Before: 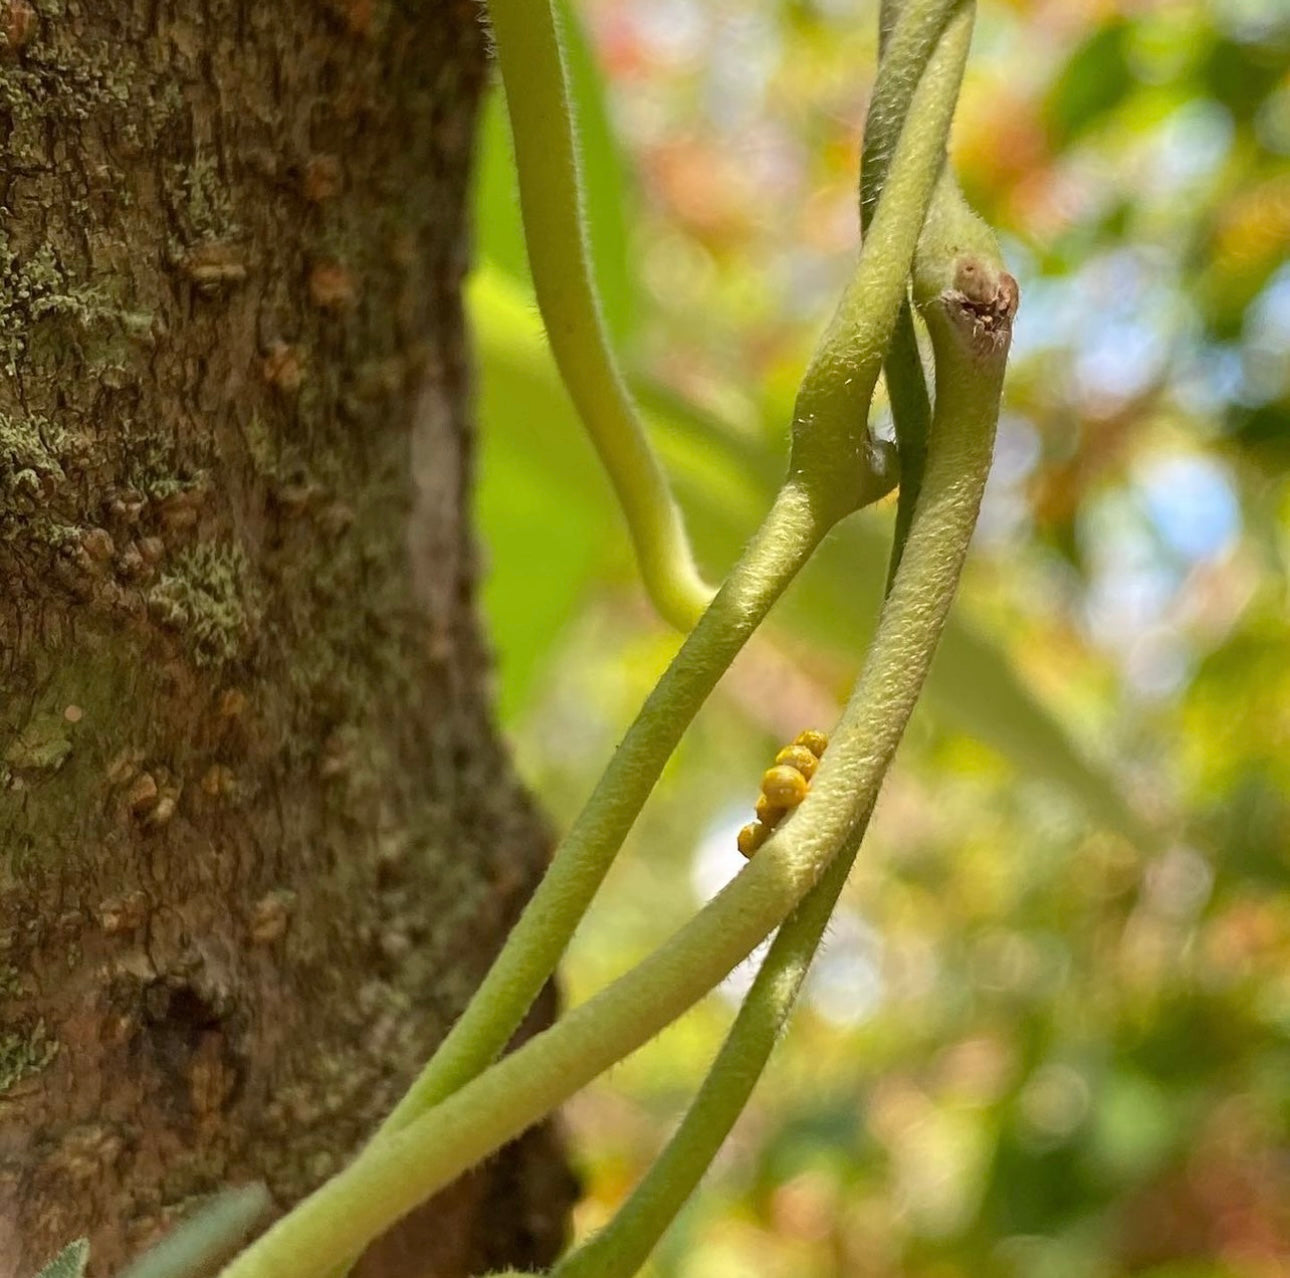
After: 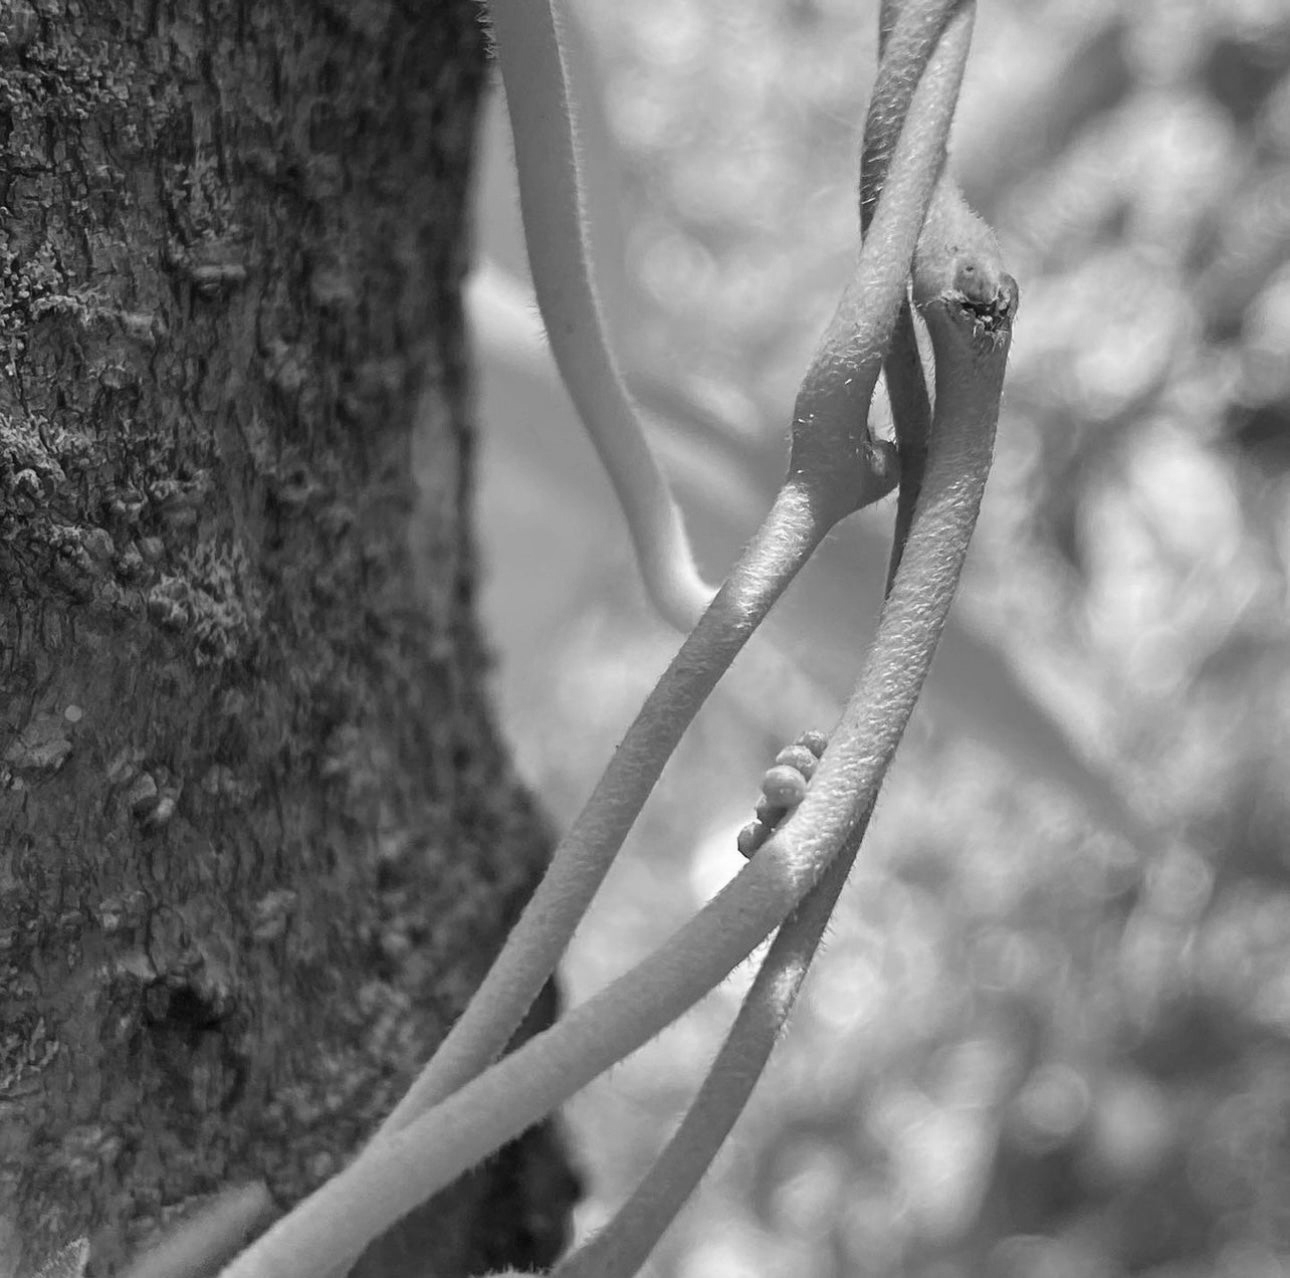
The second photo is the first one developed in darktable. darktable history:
white balance: red 1, blue 1
monochrome: size 3.1
